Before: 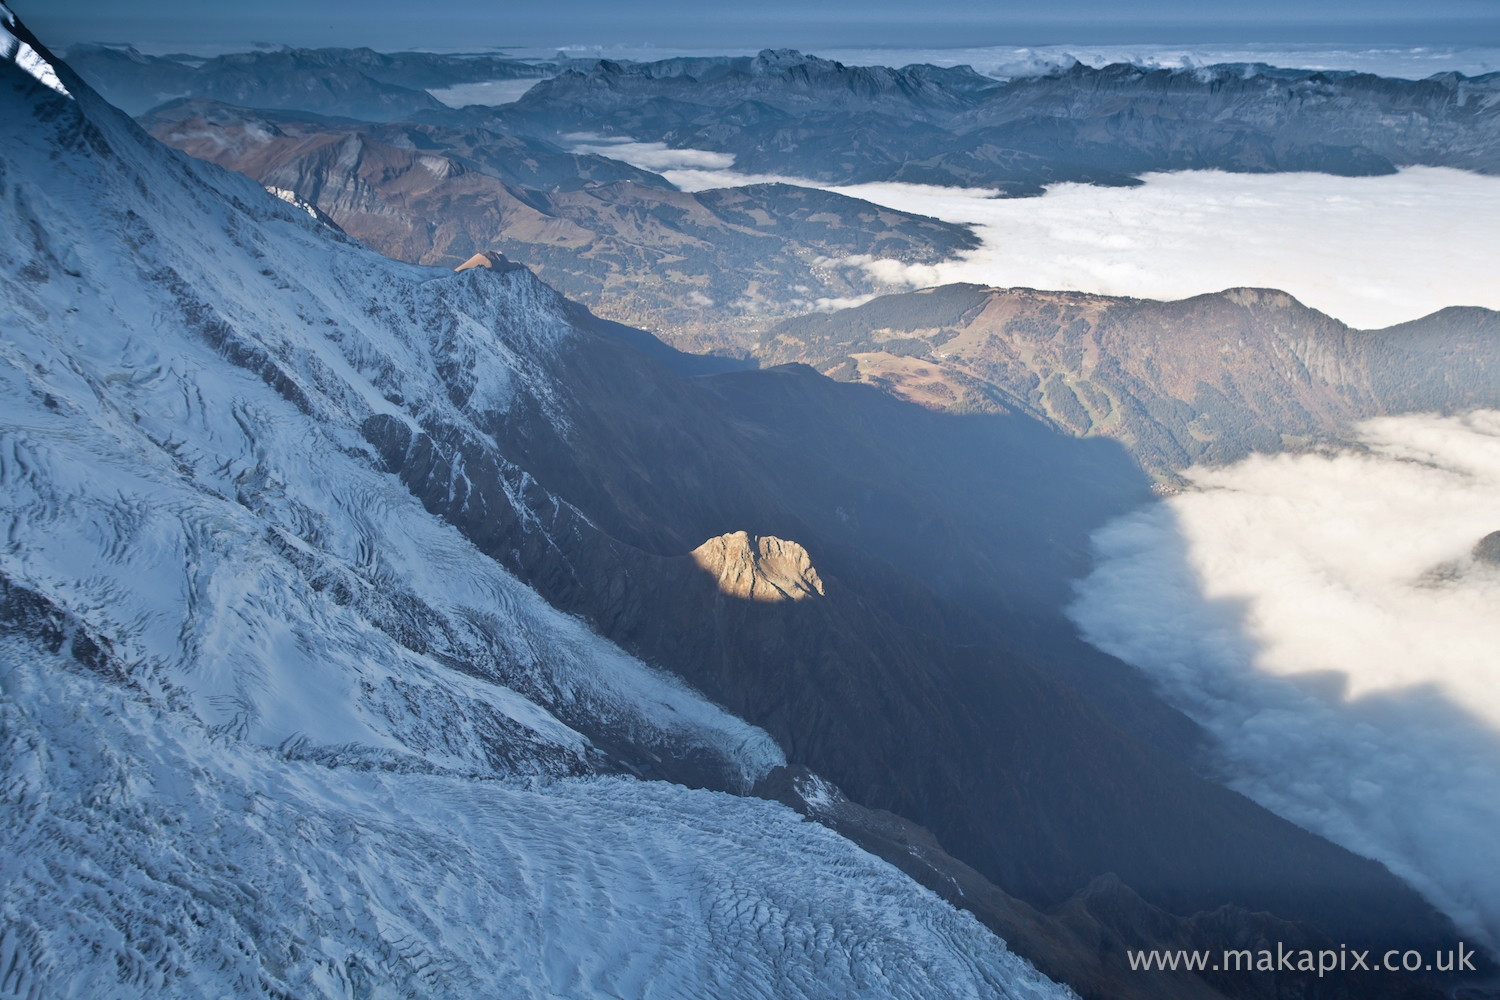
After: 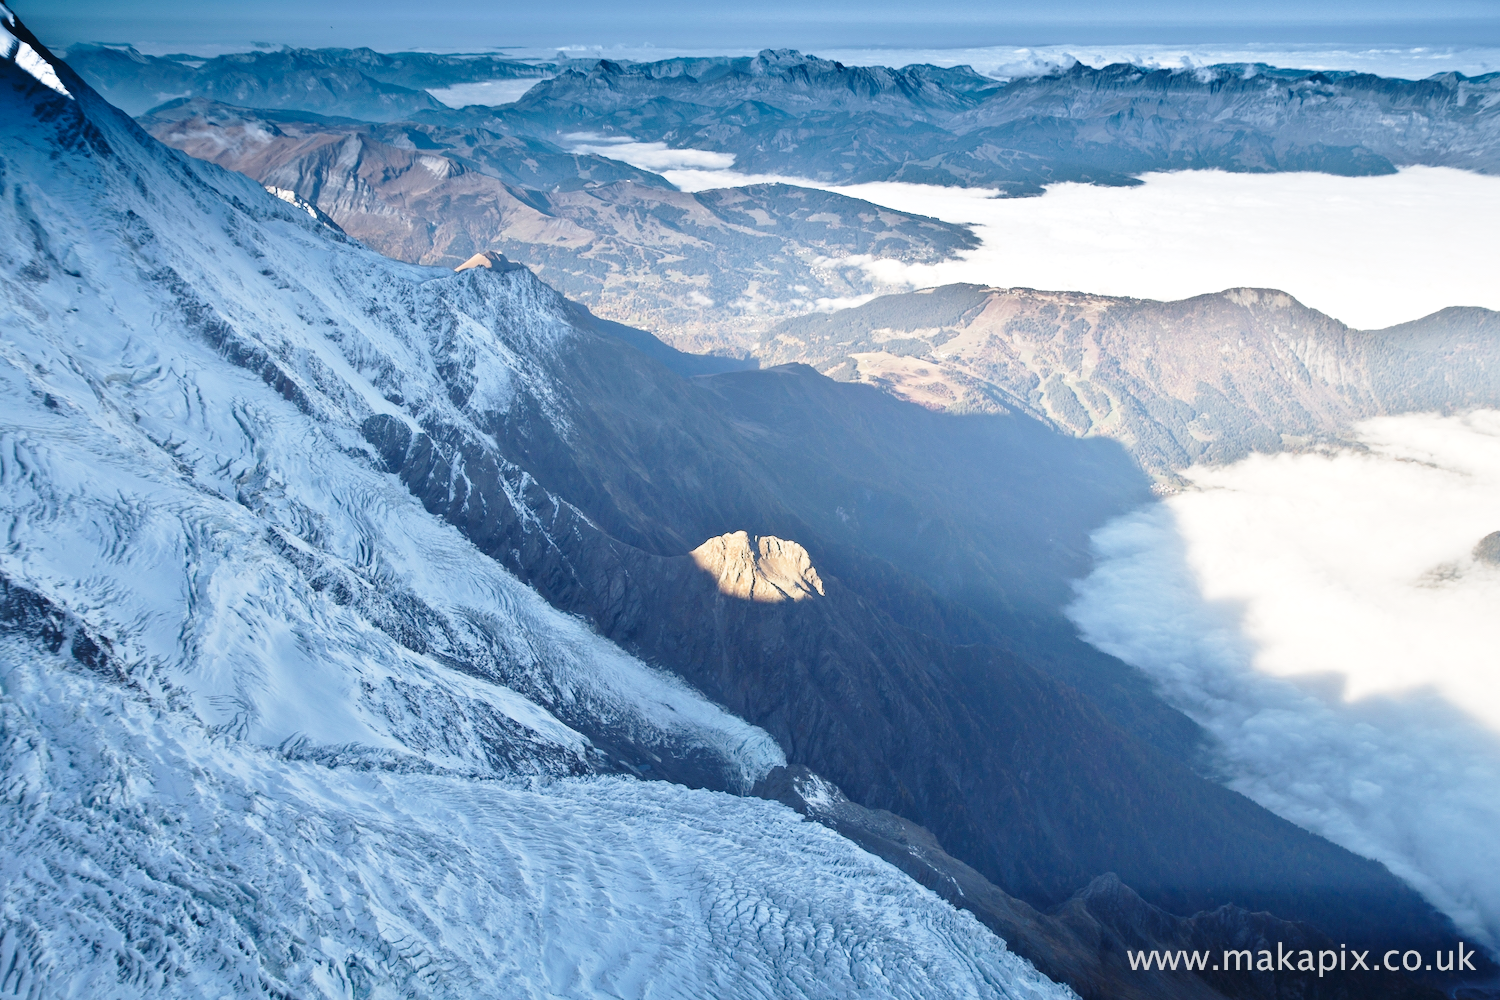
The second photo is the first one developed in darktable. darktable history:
local contrast: mode bilateral grid, contrast 20, coarseness 50, detail 120%, midtone range 0.2
base curve: curves: ch0 [(0, 0) (0.028, 0.03) (0.121, 0.232) (0.46, 0.748) (0.859, 0.968) (1, 1)], preserve colors none
